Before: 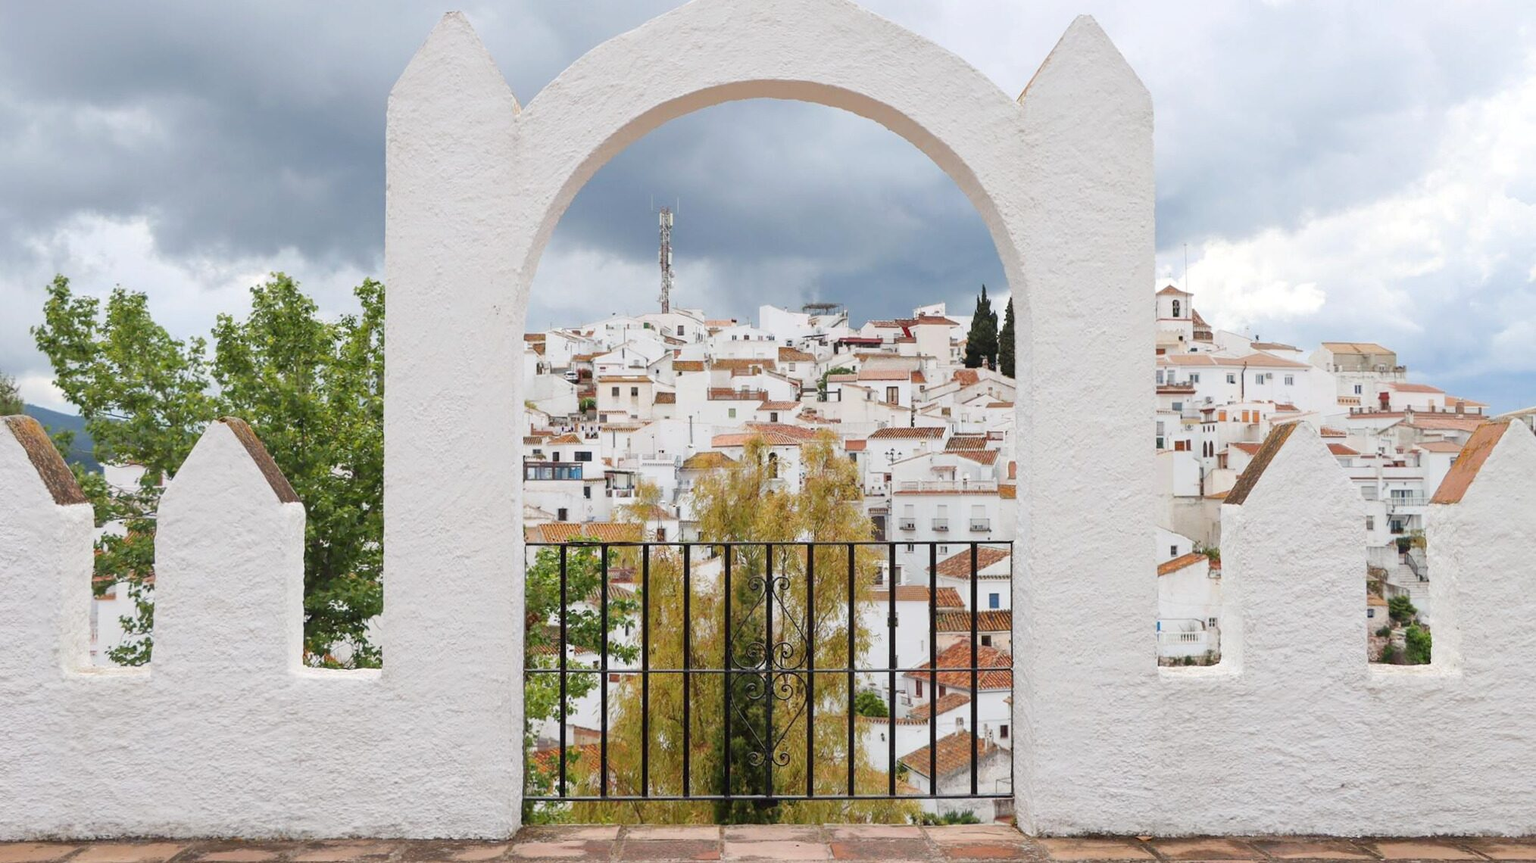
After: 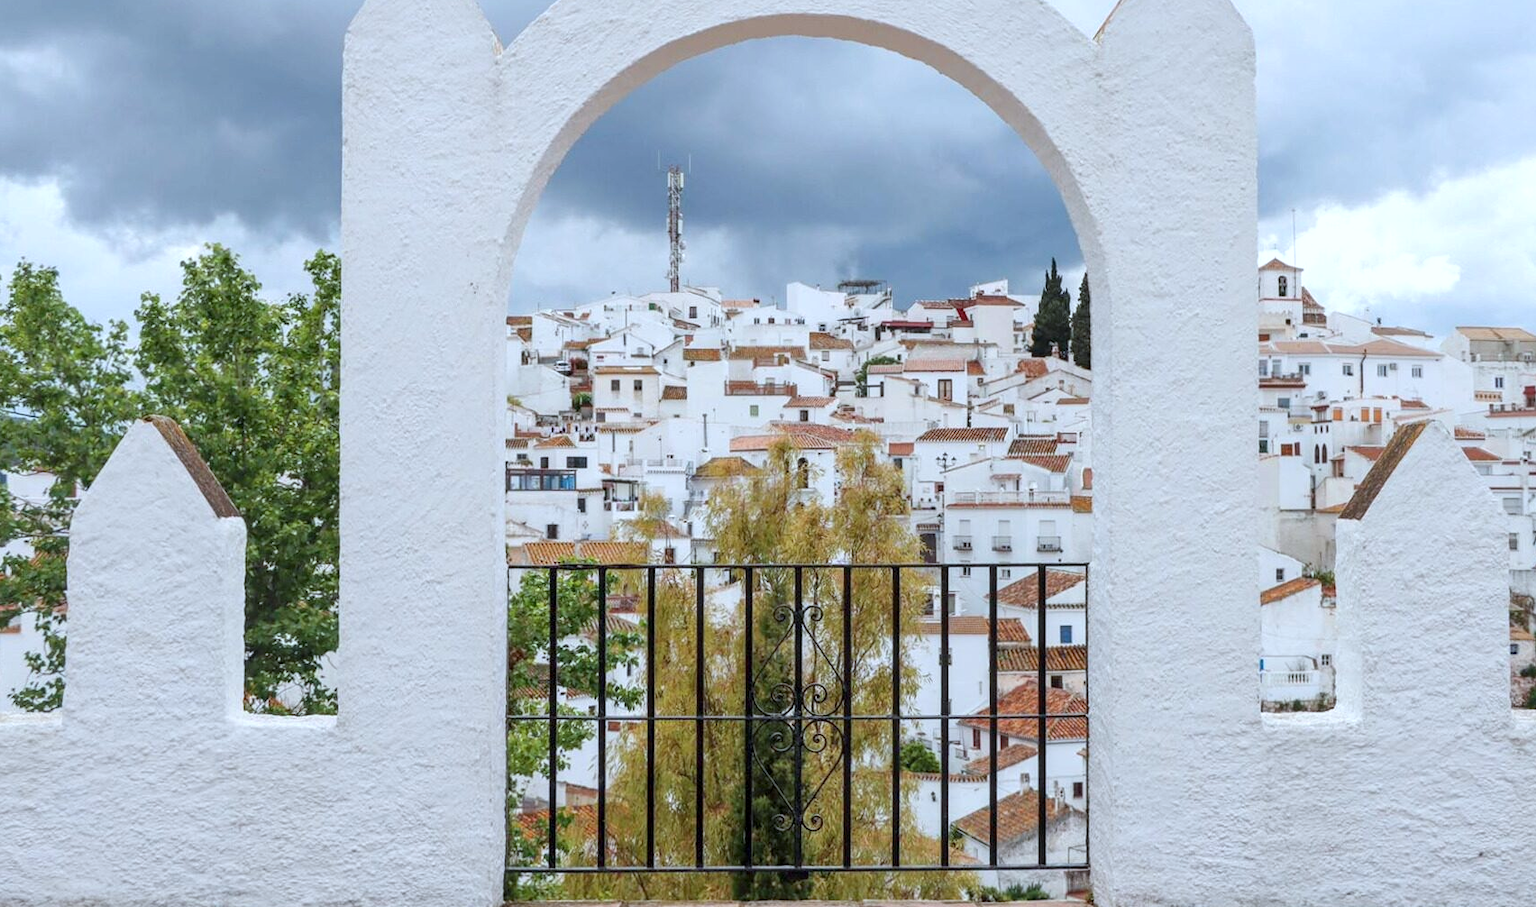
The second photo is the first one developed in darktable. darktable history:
local contrast: on, module defaults
crop: left 6.41%, top 7.952%, right 9.53%, bottom 3.707%
color calibration: illuminant custom, x 0.368, y 0.373, temperature 4336.83 K, gamut compression 0.98
